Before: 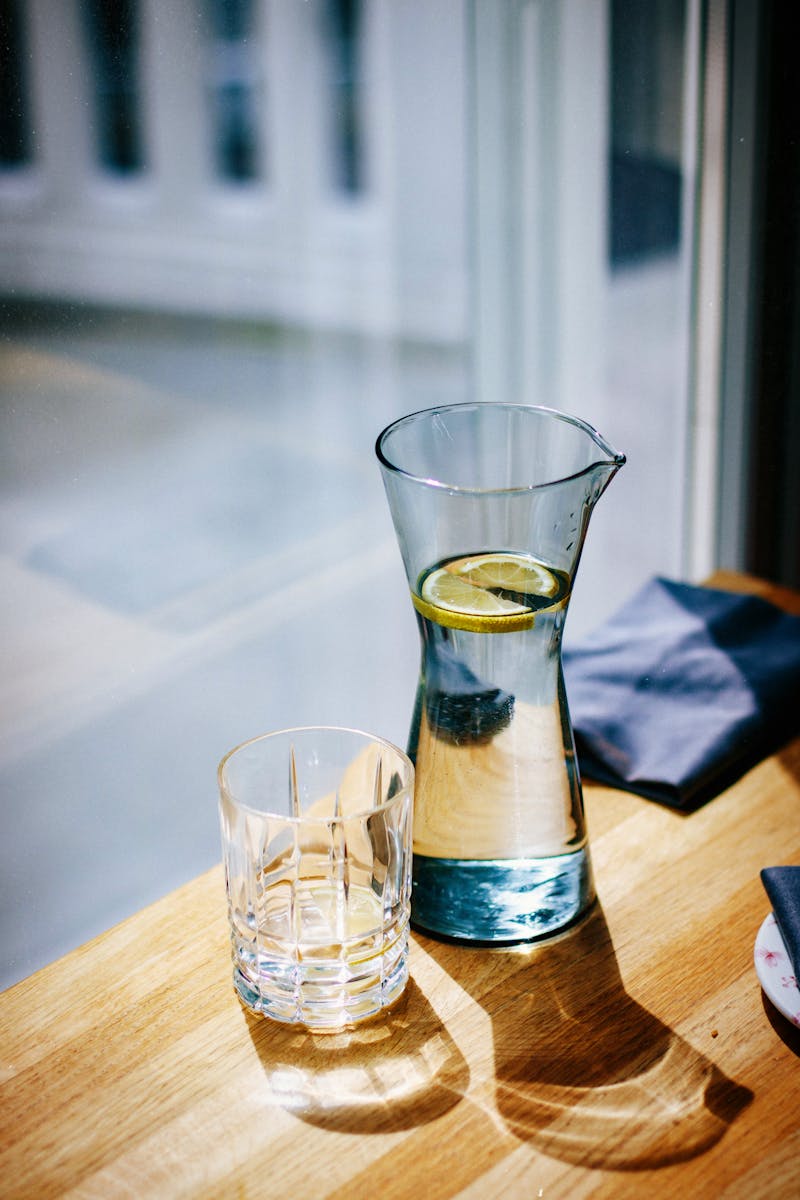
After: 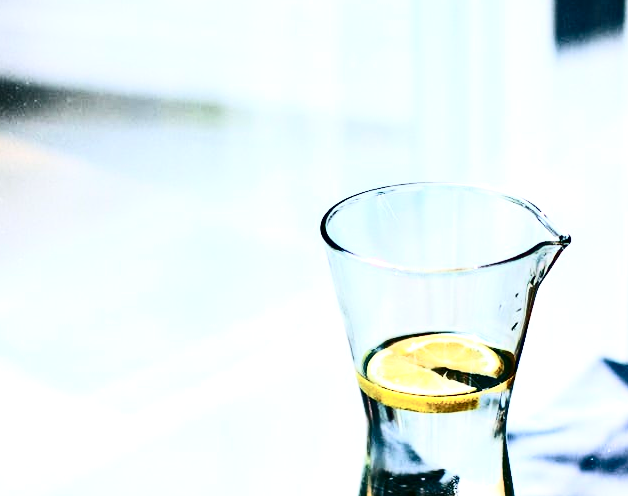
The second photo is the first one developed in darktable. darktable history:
crop: left 6.983%, top 18.394%, right 14.506%, bottom 40.201%
contrast brightness saturation: contrast 0.498, saturation -0.081
exposure: black level correction 0.001, exposure 1.035 EV, compensate highlight preservation false
